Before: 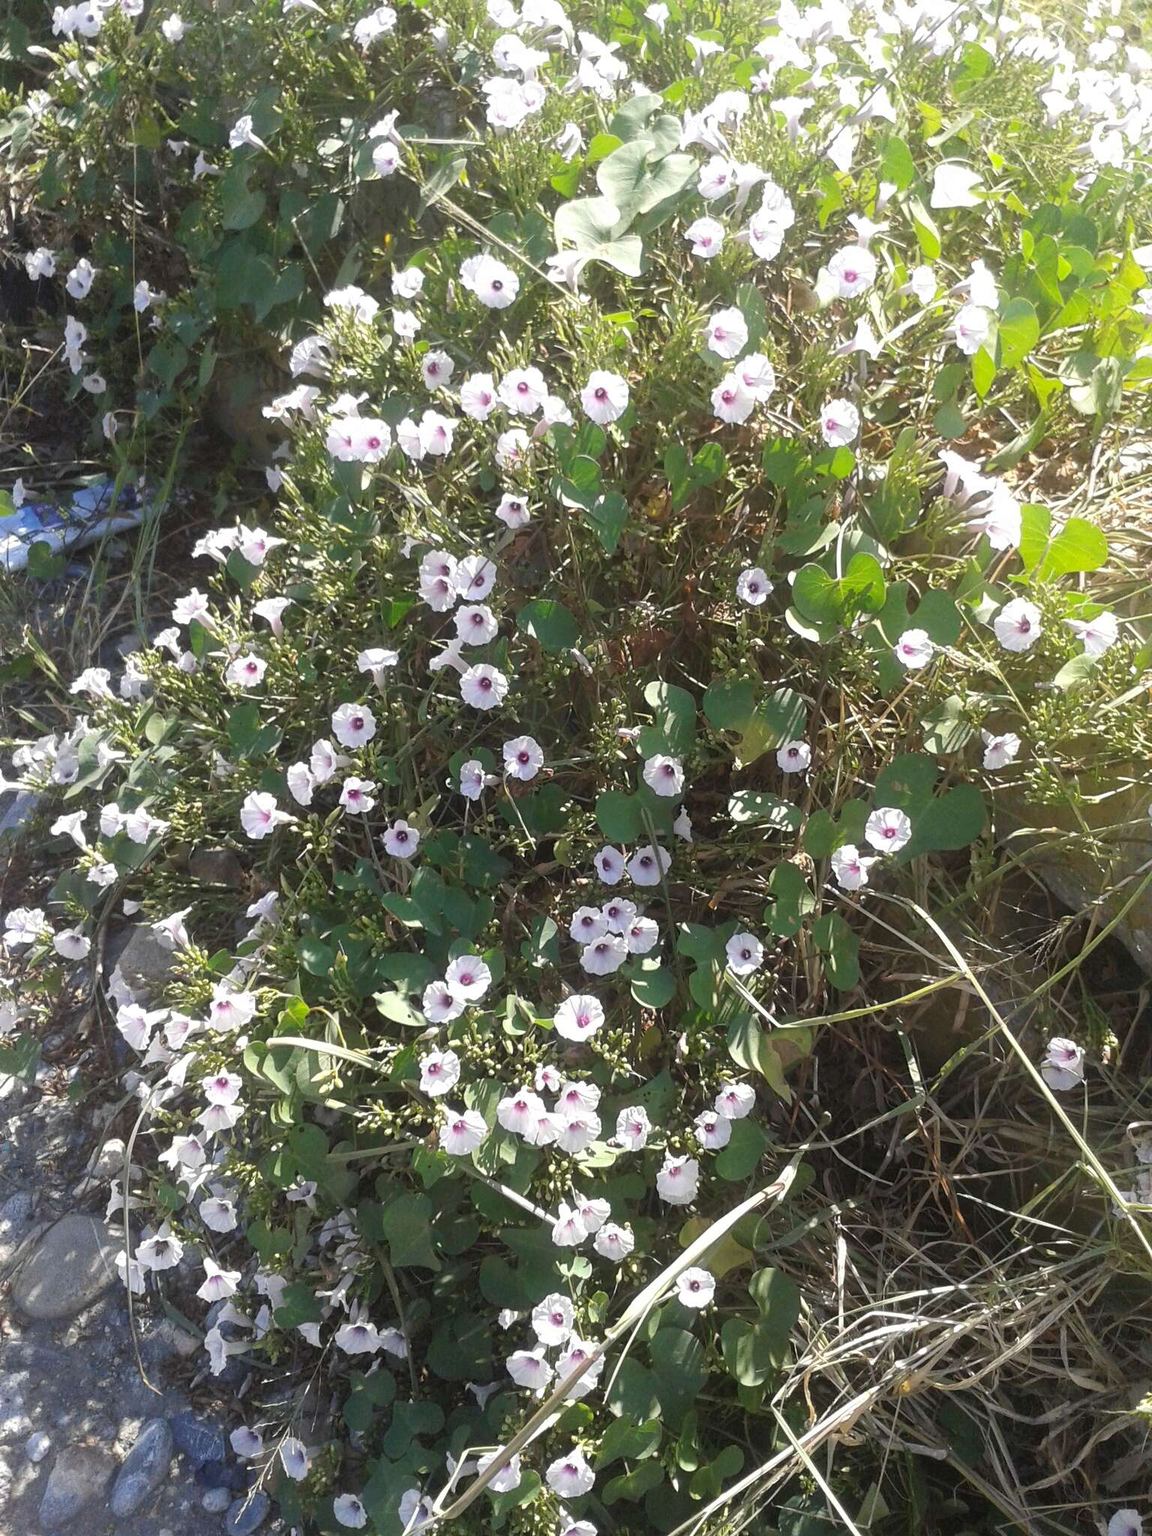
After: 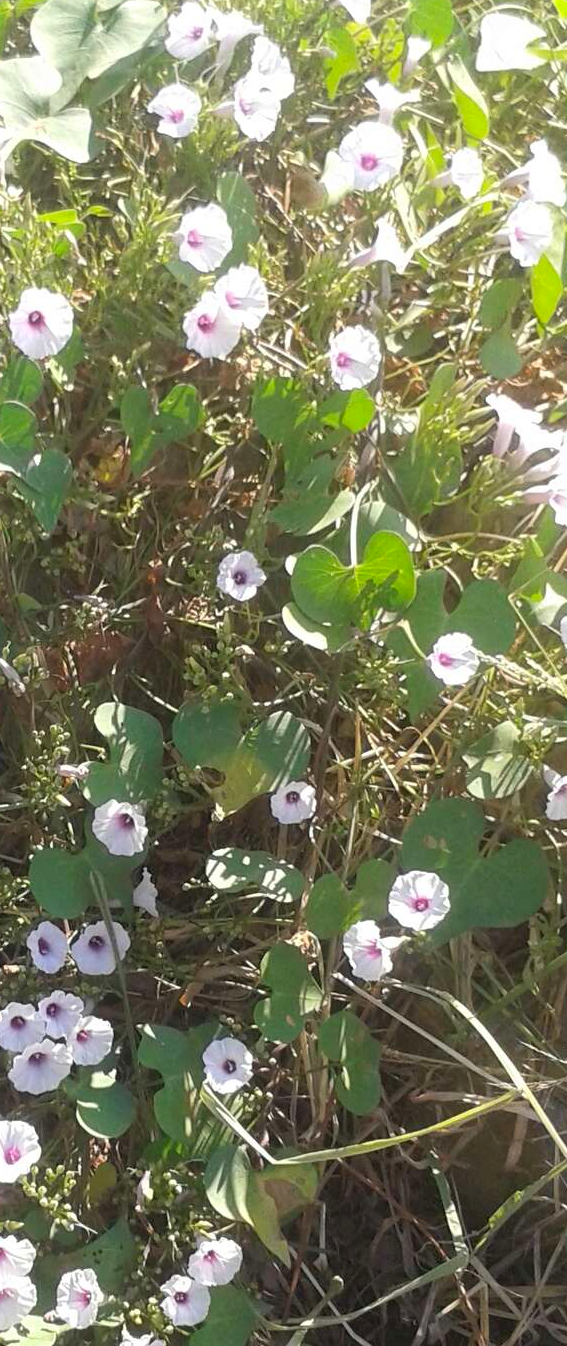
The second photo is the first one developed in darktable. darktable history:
crop and rotate: left 49.821%, top 10.088%, right 13.233%, bottom 24.182%
contrast brightness saturation: contrast 0.027, brightness 0.059, saturation 0.131
